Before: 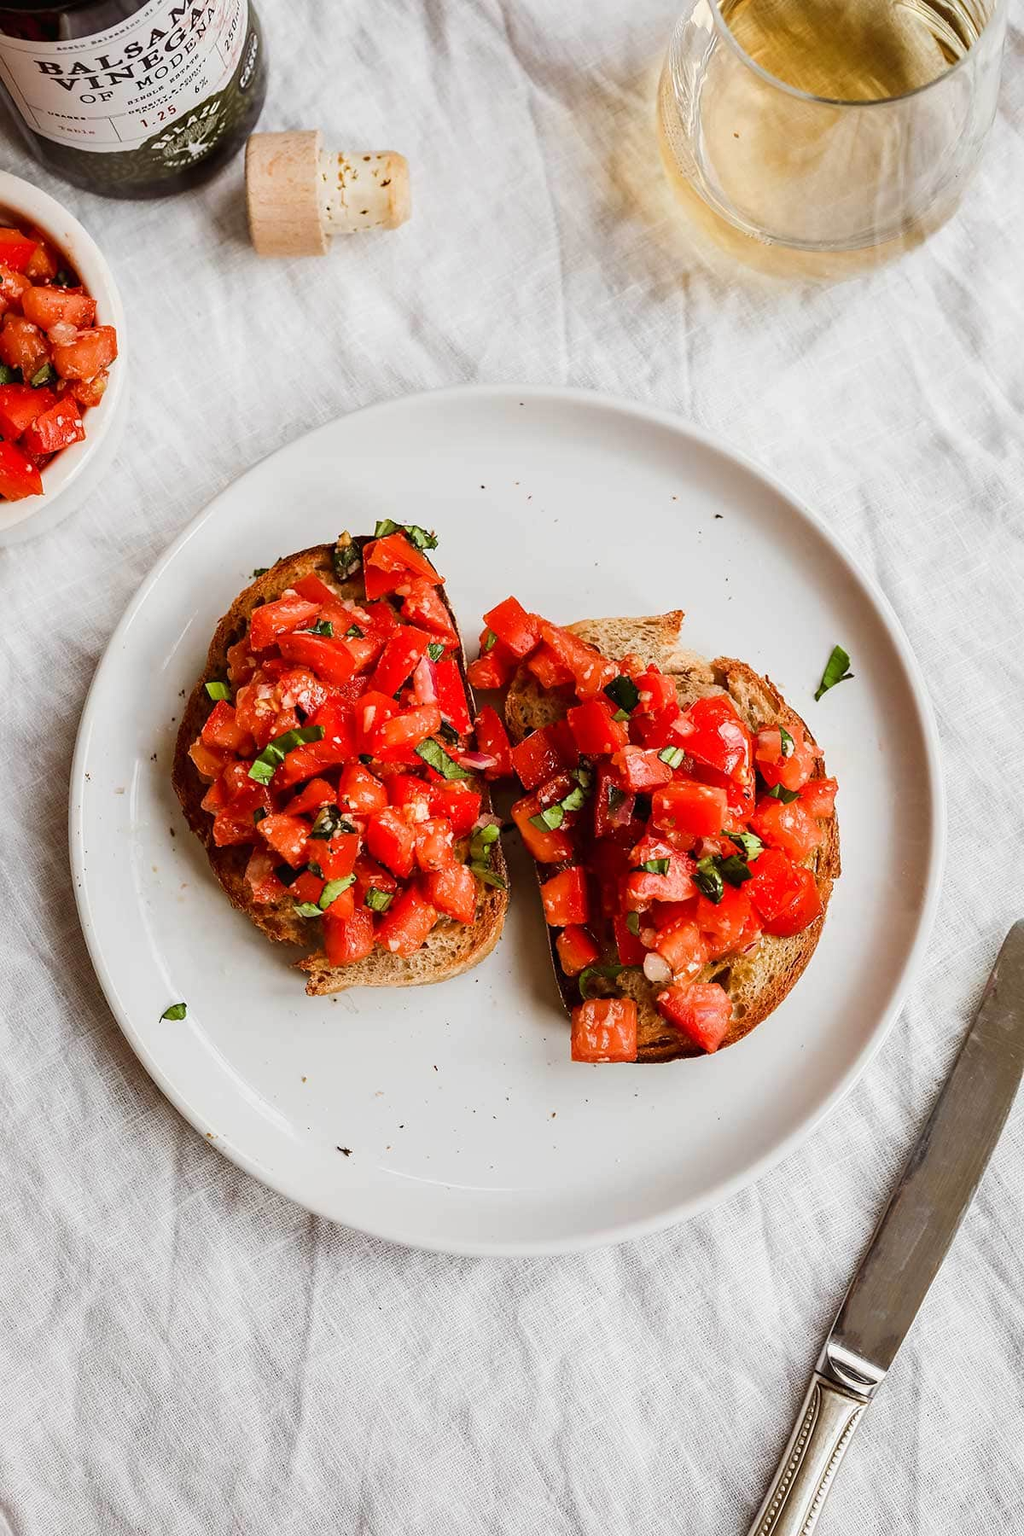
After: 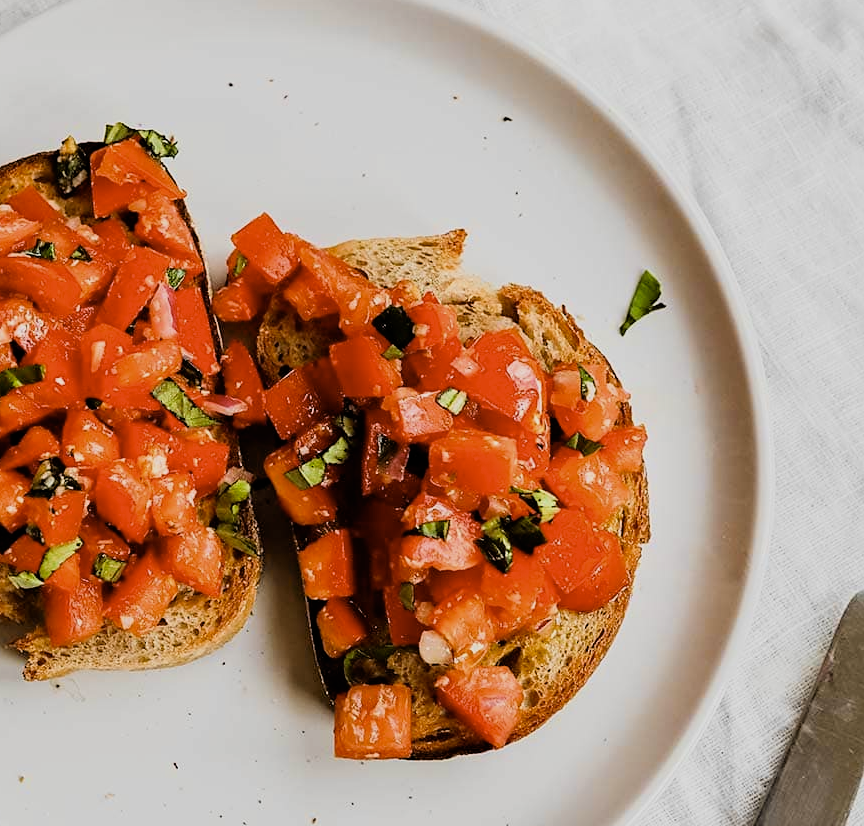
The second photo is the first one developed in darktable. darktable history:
sharpen: amount 0.2
filmic rgb: black relative exposure -7.75 EV, white relative exposure 4.4 EV, threshold 3 EV, hardness 3.76, latitude 50%, contrast 1.1, color science v5 (2021), contrast in shadows safe, contrast in highlights safe, enable highlight reconstruction true
crop and rotate: left 27.938%, top 27.046%, bottom 27.046%
color contrast: green-magenta contrast 0.8, blue-yellow contrast 1.1, unbound 0
